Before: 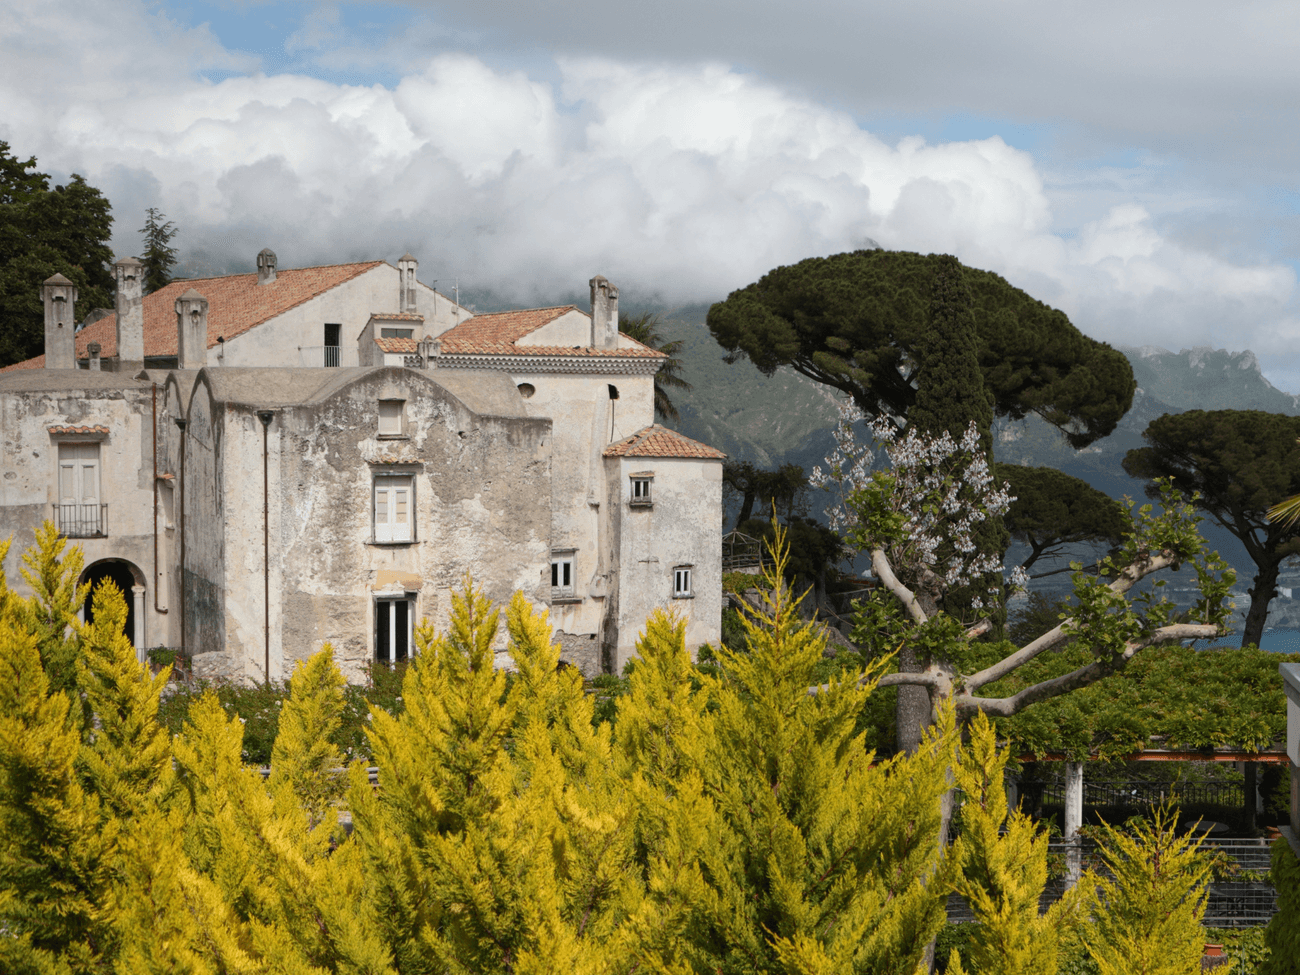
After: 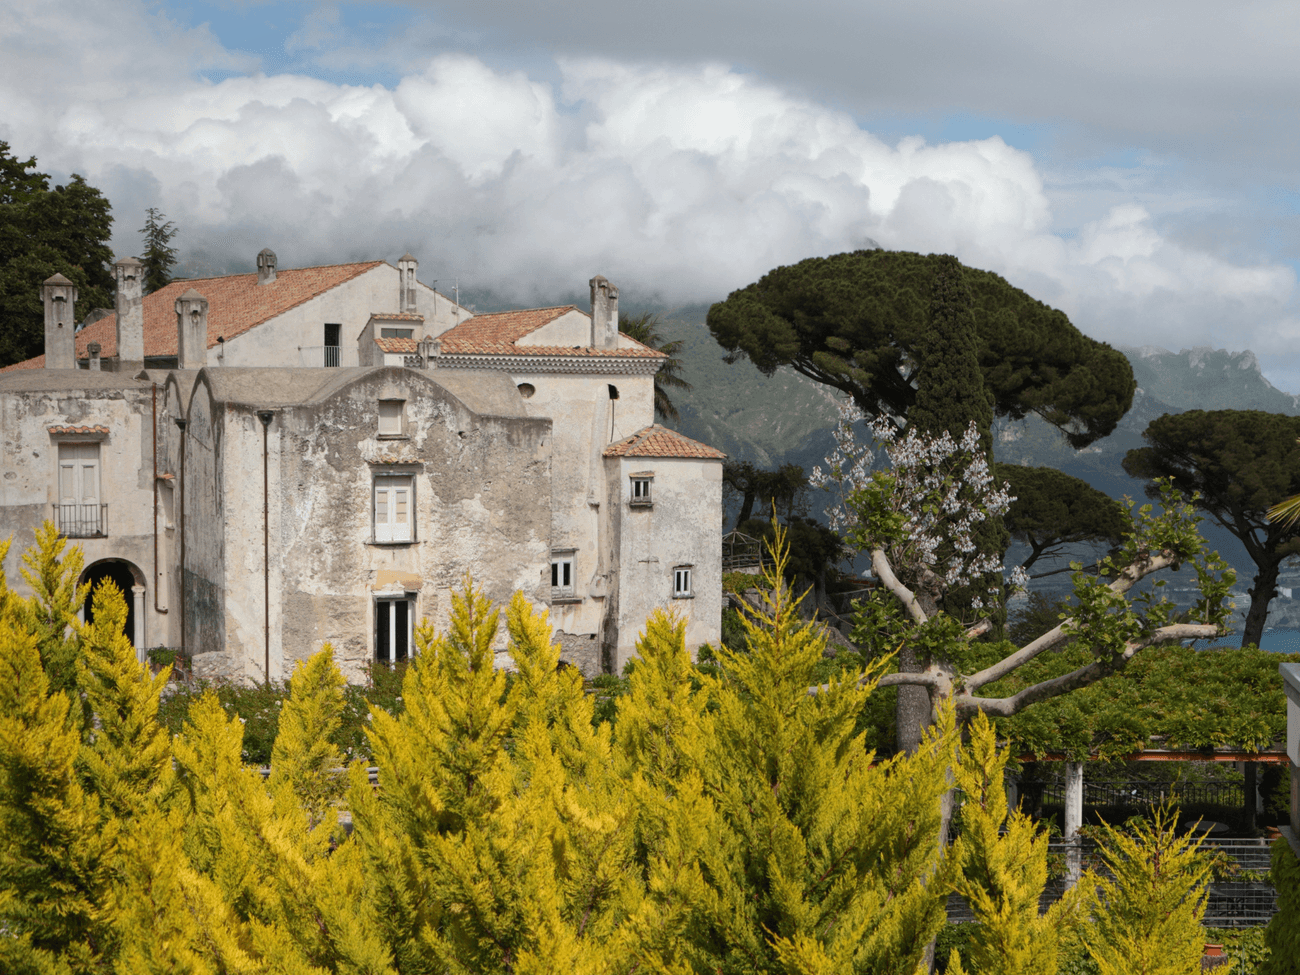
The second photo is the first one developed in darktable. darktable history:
shadows and highlights: shadows 9.97, white point adjustment 0.961, highlights -38.35
